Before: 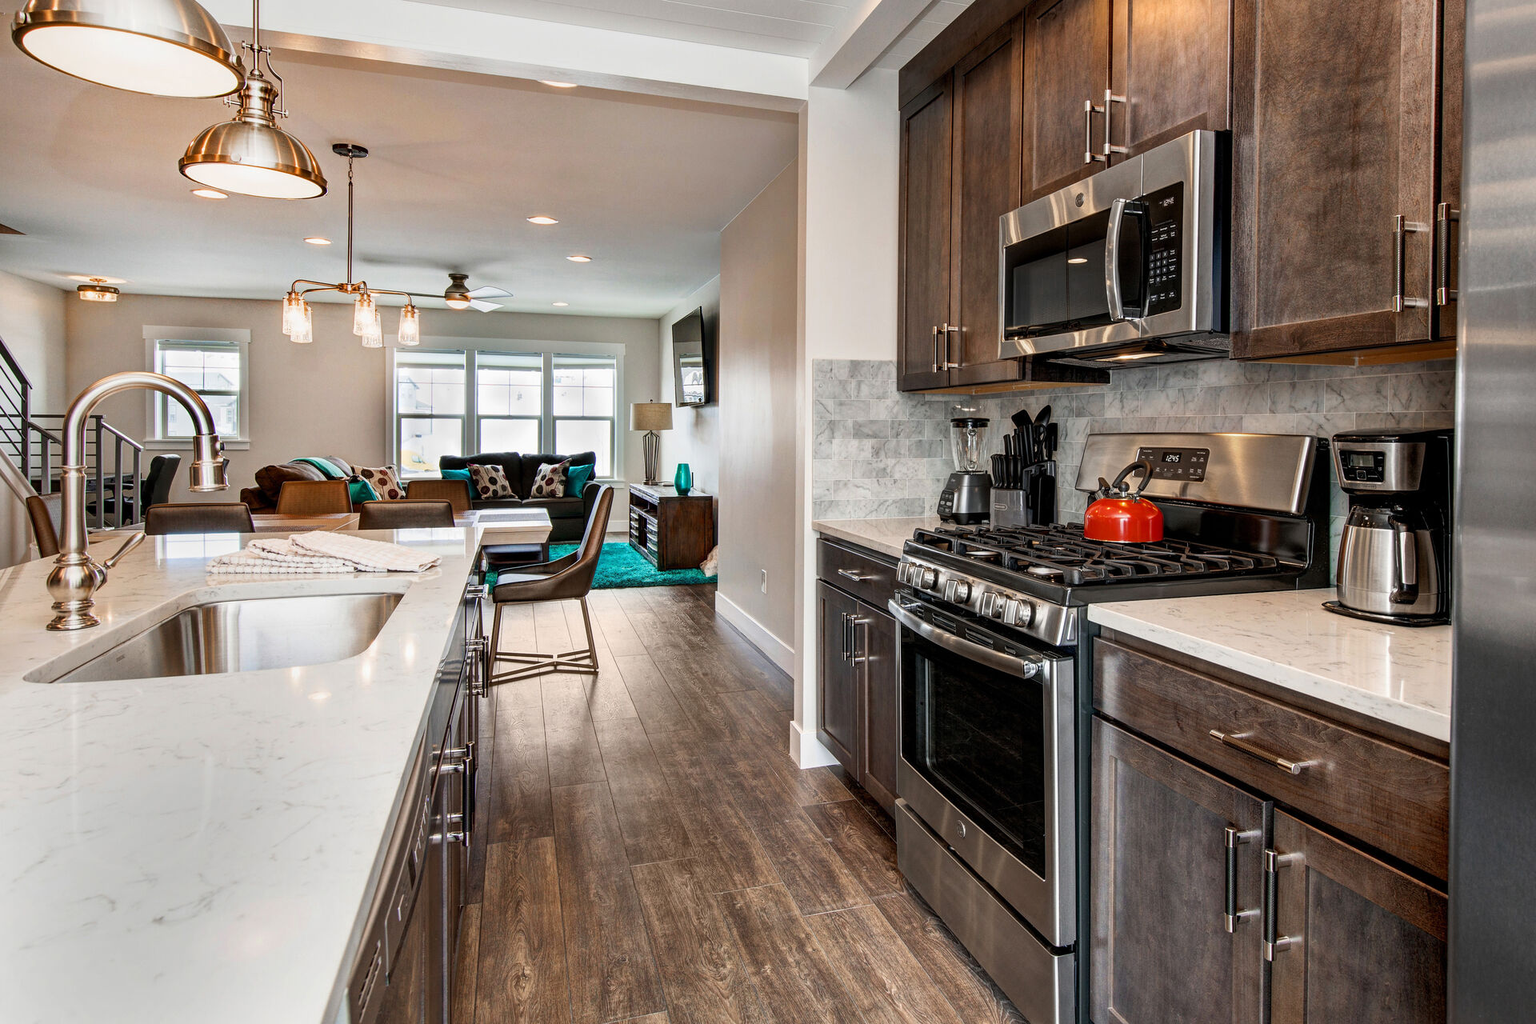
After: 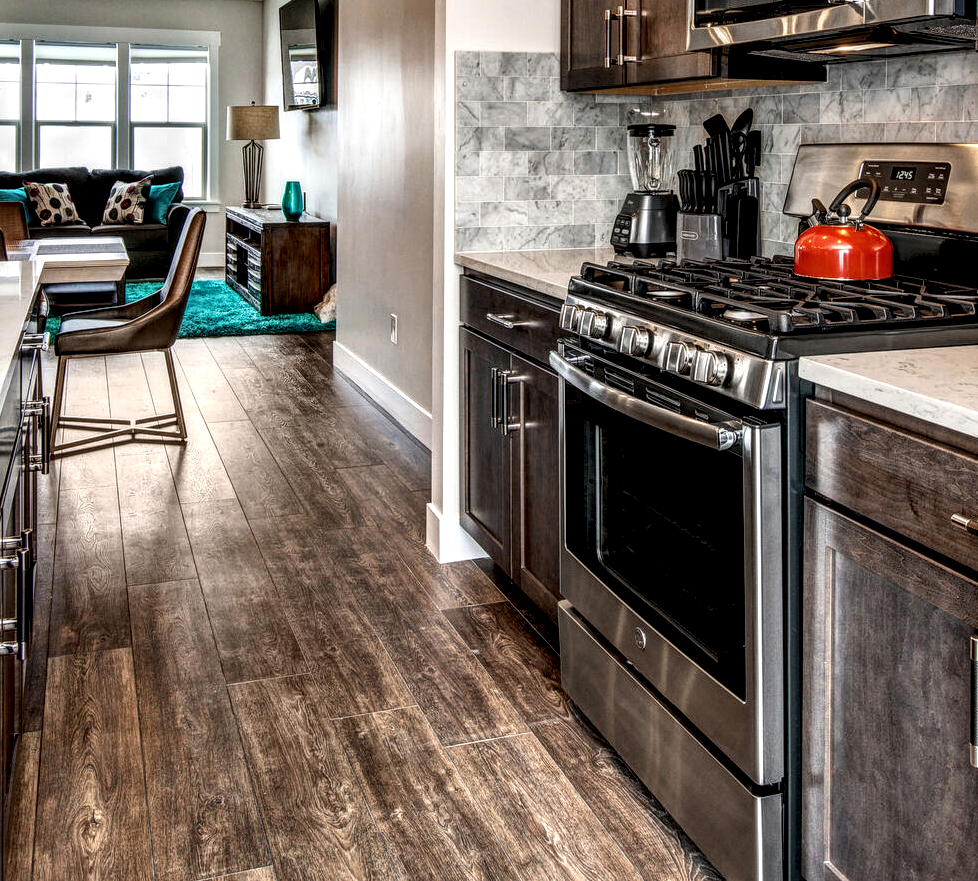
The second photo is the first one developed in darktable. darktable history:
crop and rotate: left 29.237%, top 31.152%, right 19.807%
local contrast: highlights 19%, detail 186%
